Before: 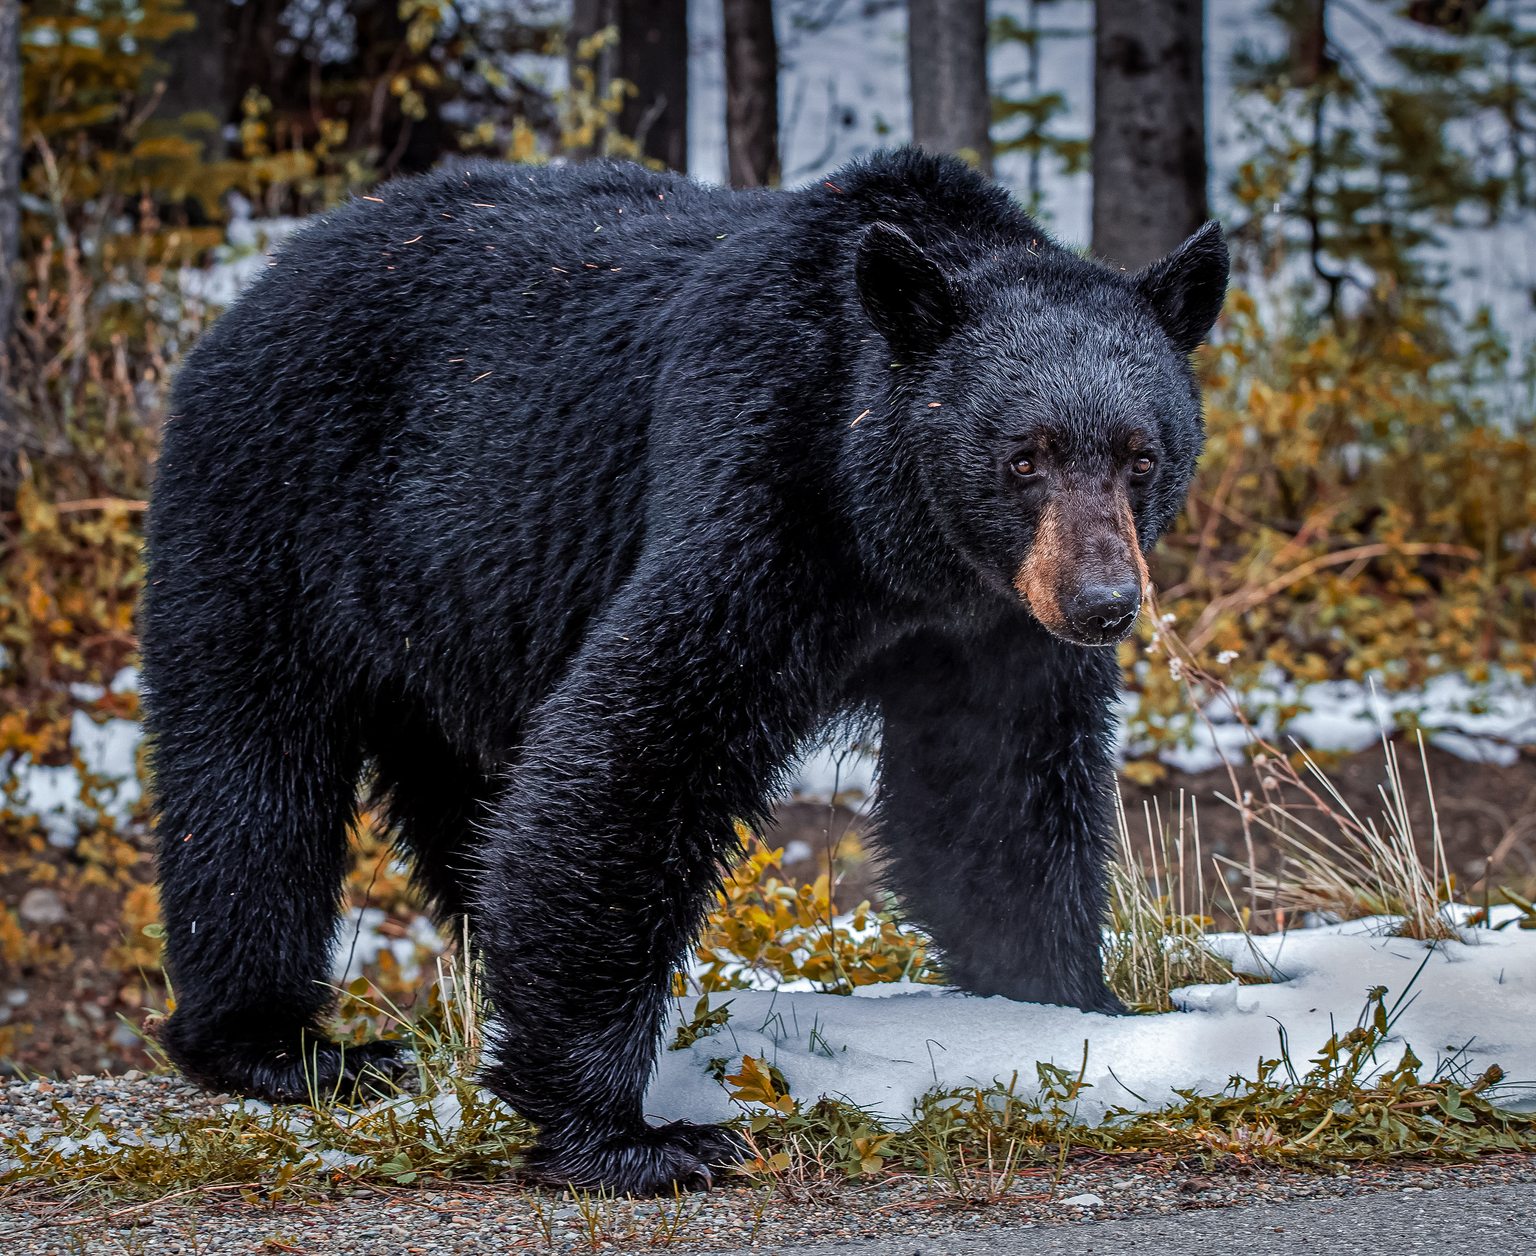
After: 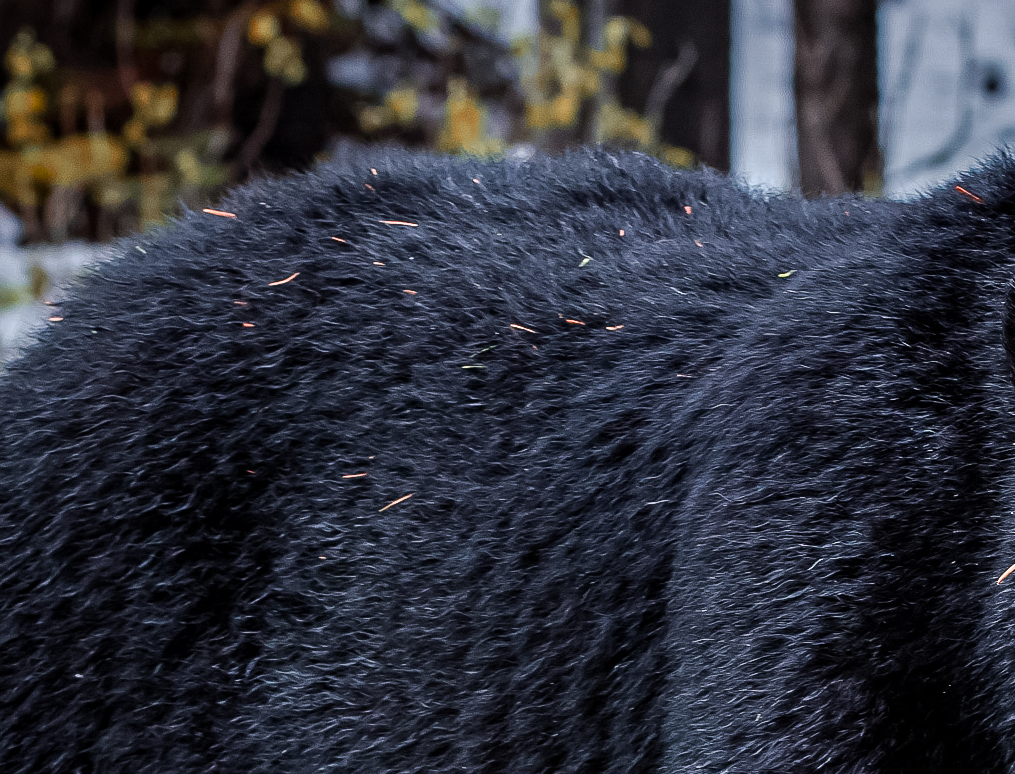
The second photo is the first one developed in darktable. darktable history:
crop: left 15.531%, top 5.46%, right 43.853%, bottom 56.66%
